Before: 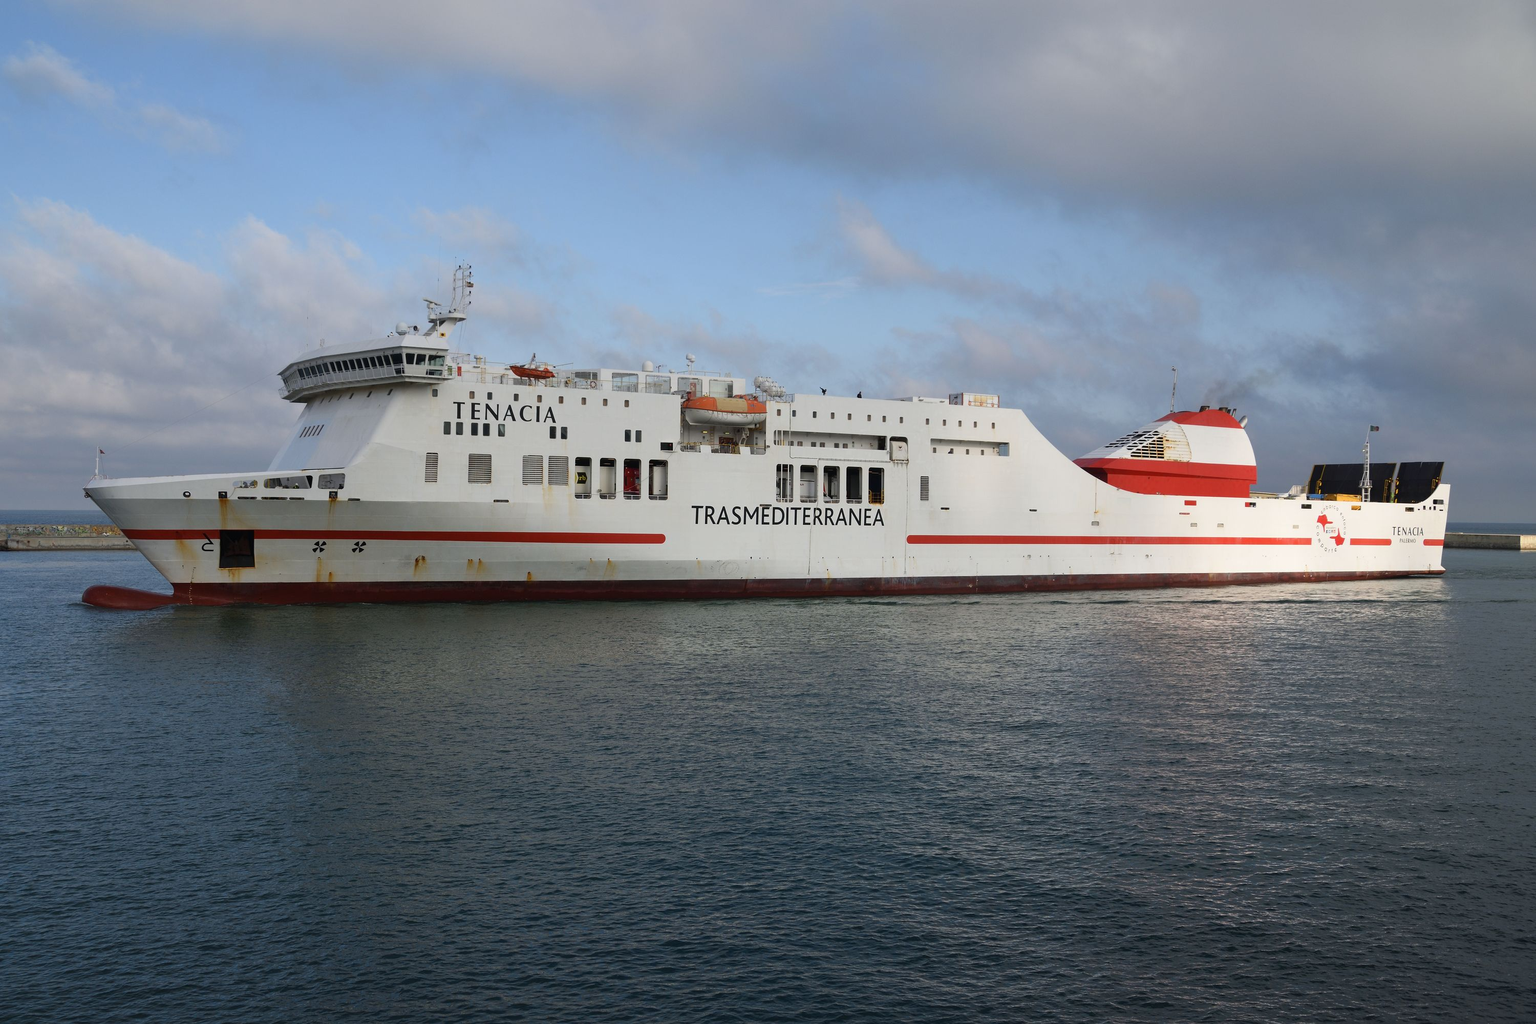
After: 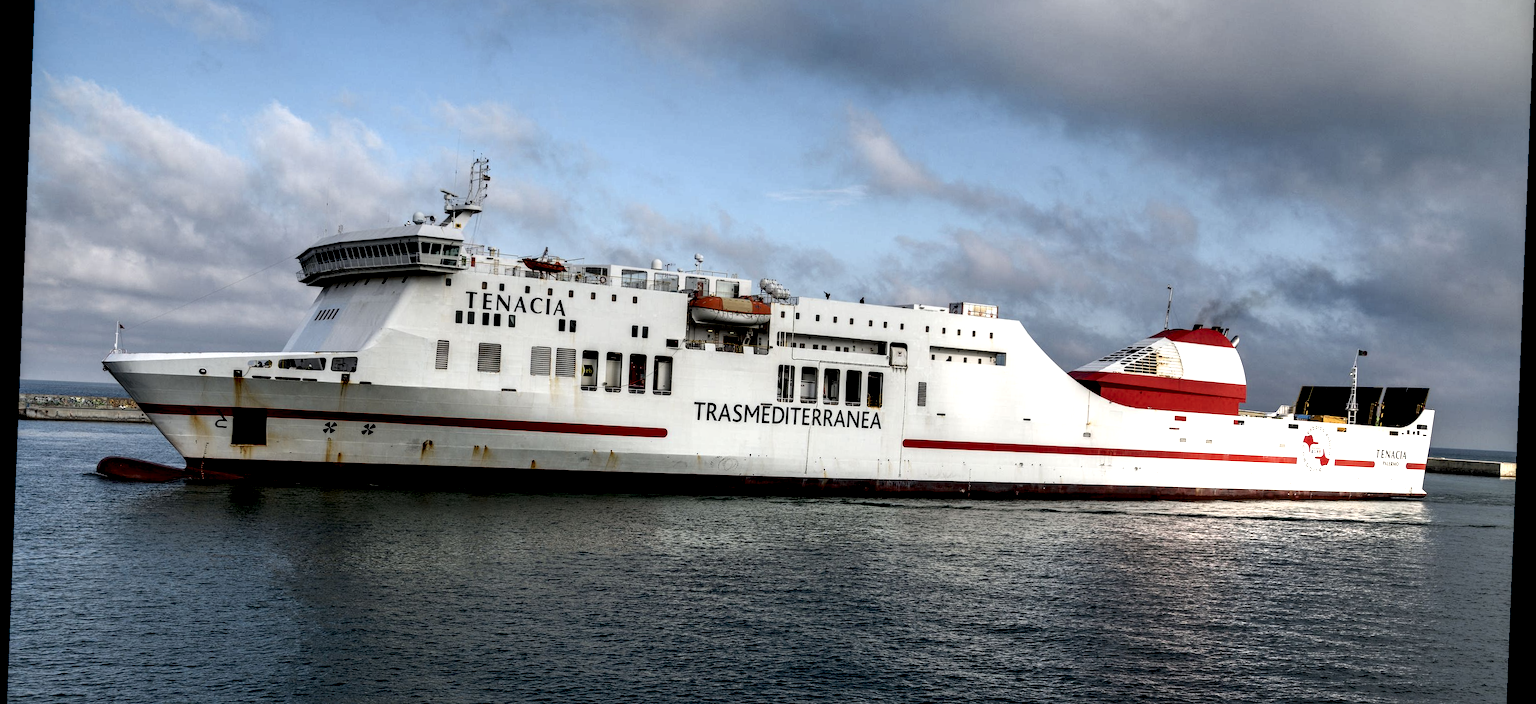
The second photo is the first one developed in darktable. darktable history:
local contrast: shadows 185%, detail 225%
crop: top 11.166%, bottom 22.168%
rotate and perspective: rotation 2.27°, automatic cropping off
